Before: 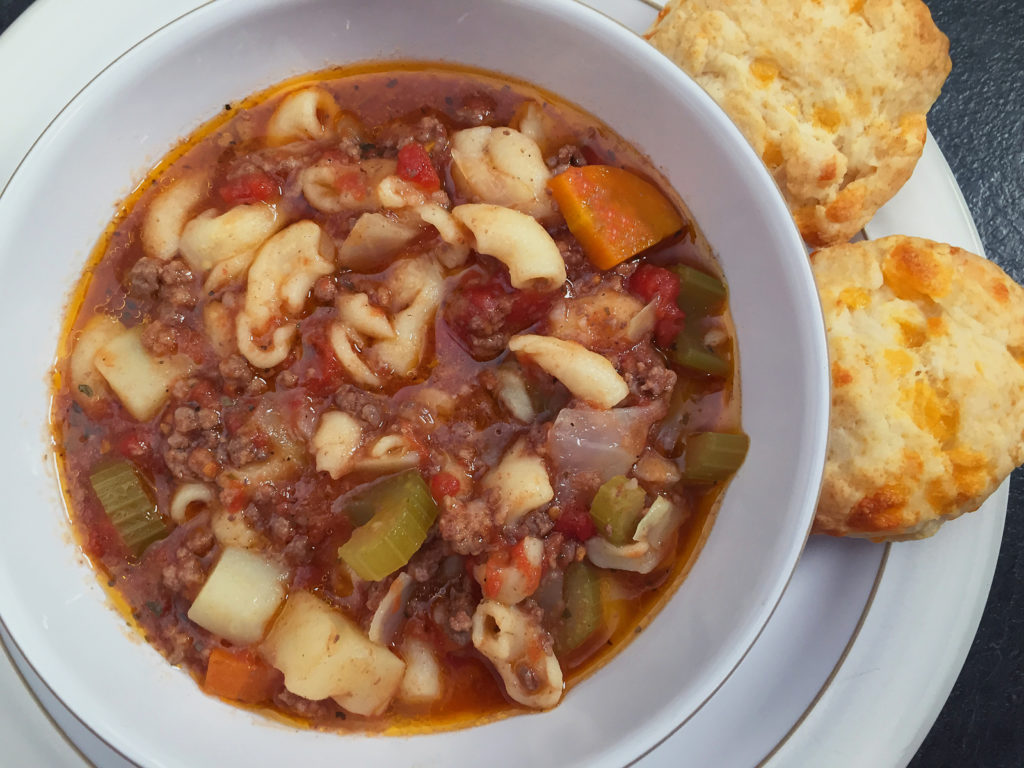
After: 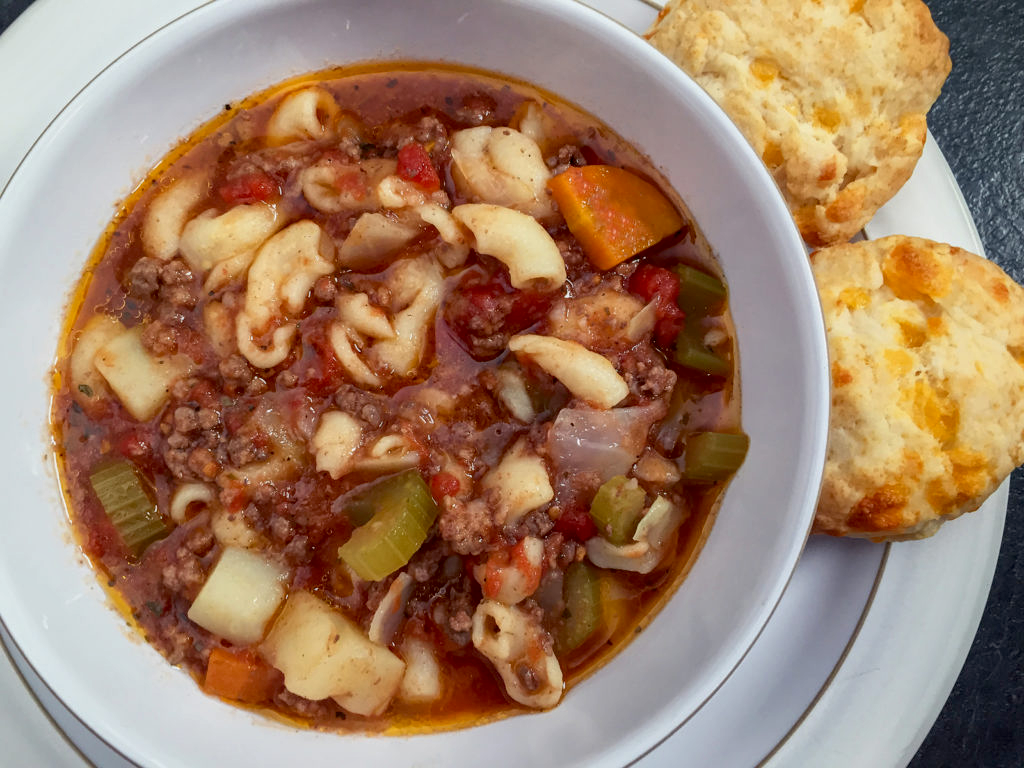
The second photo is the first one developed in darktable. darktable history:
exposure: black level correction 0.009, exposure 0.014 EV, compensate highlight preservation false
local contrast: on, module defaults
